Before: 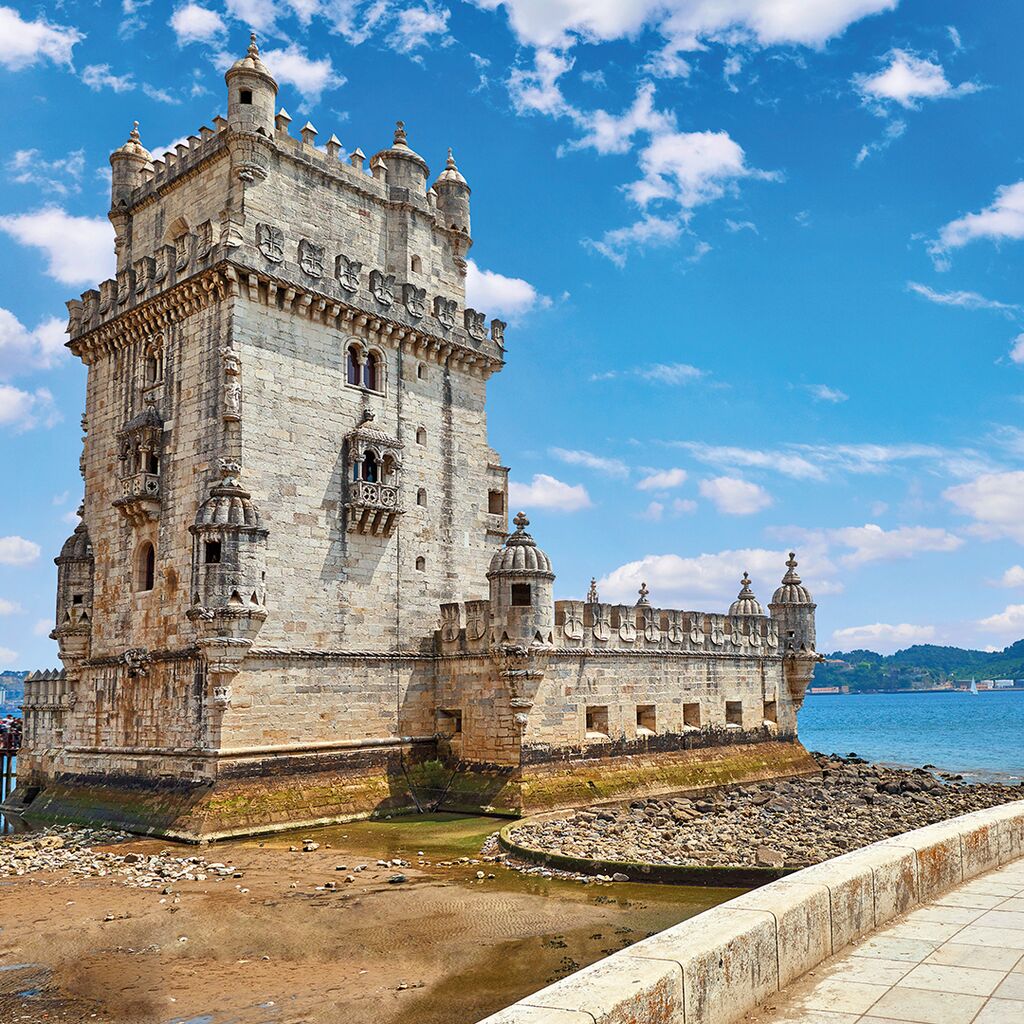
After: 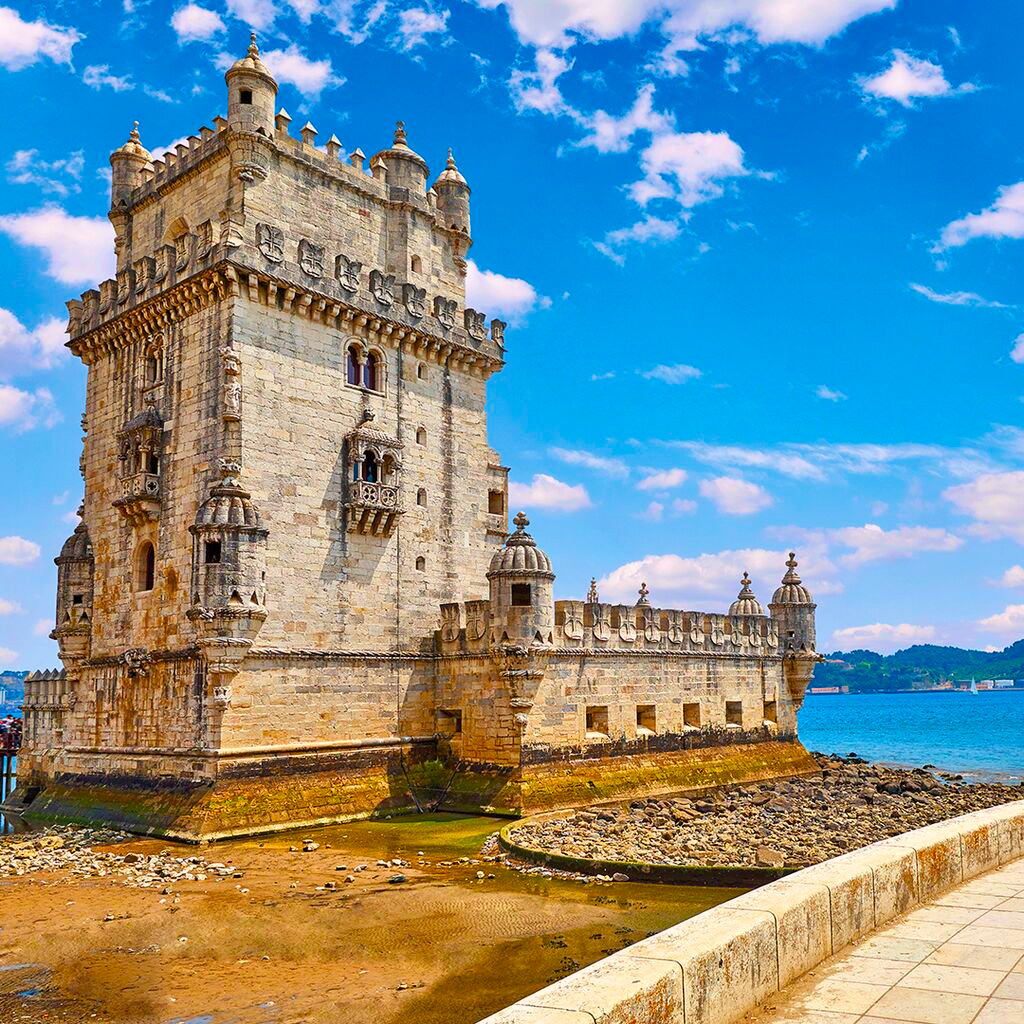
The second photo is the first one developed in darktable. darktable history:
velvia: strength 32.15%, mid-tones bias 0.206
color correction: highlights a* 3.37, highlights b* 2.07, saturation 1.15
